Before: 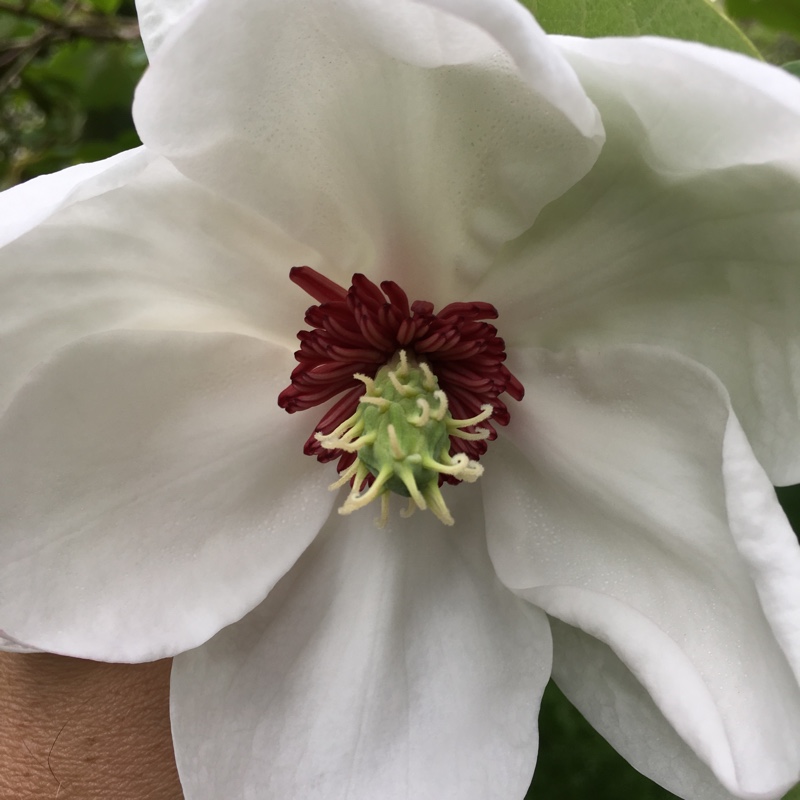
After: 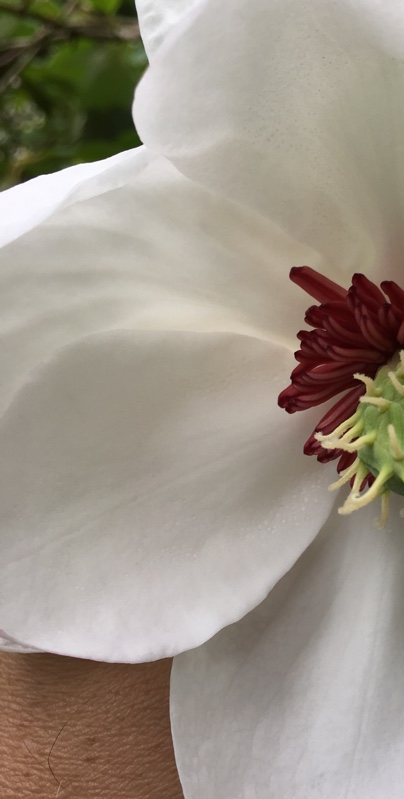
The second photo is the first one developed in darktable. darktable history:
tone equalizer: on, module defaults
crop and rotate: left 0.008%, top 0%, right 49.421%
